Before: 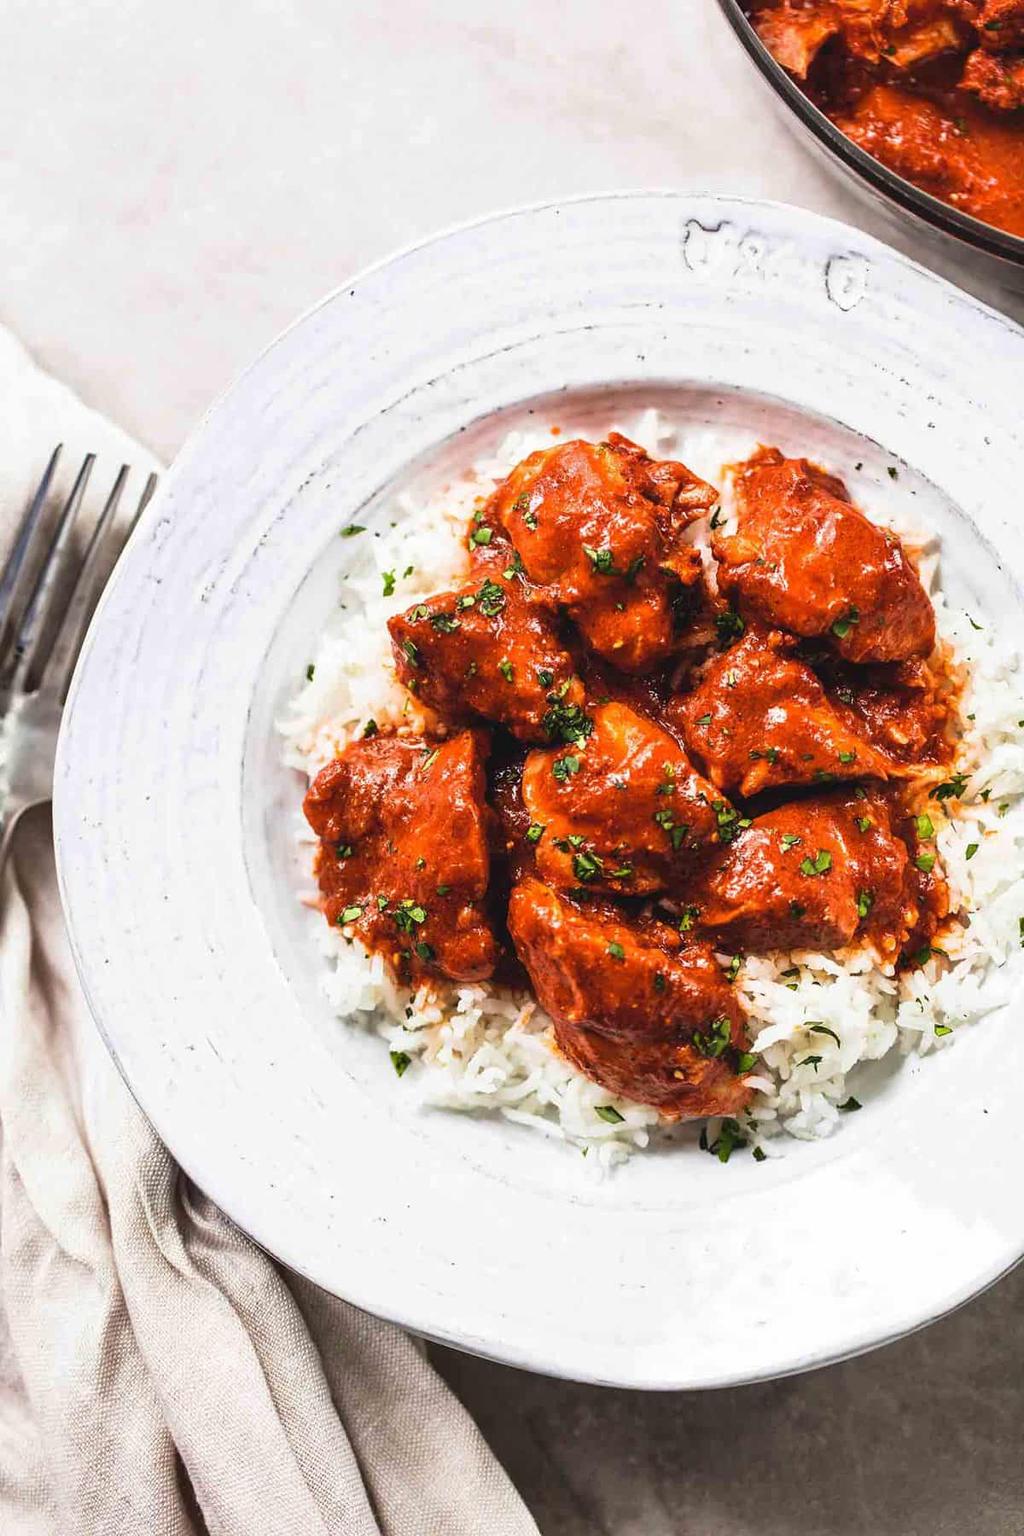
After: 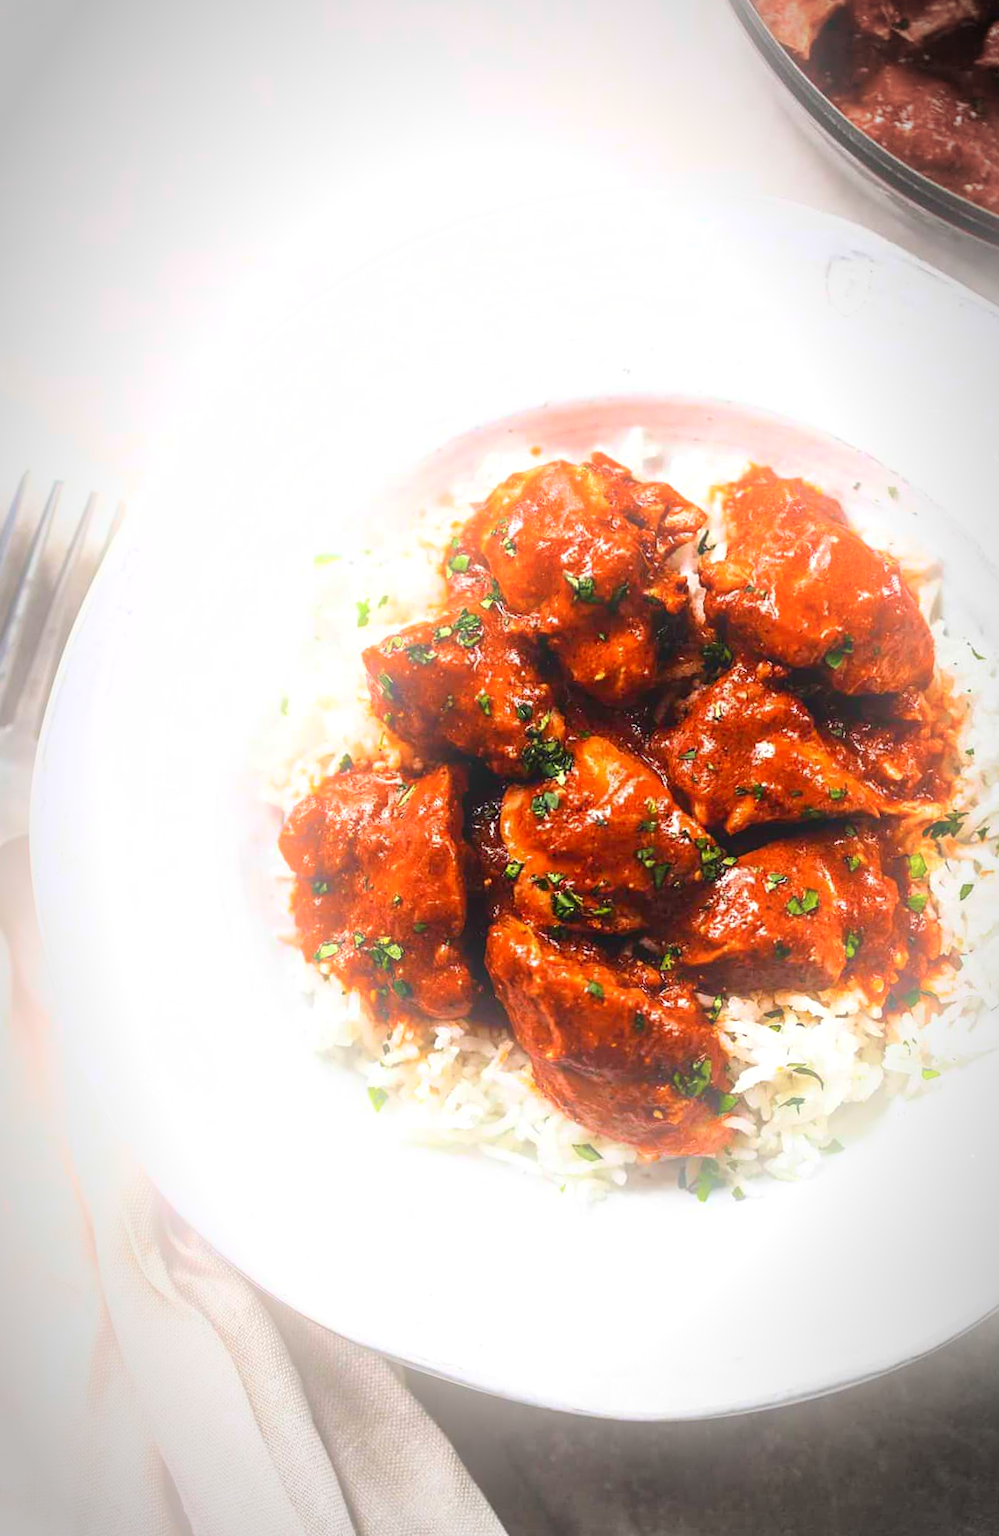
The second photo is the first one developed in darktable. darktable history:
contrast brightness saturation: brightness -0.09
exposure: exposure 0.2 EV, compensate highlight preservation false
rotate and perspective: rotation 0.074°, lens shift (vertical) 0.096, lens shift (horizontal) -0.041, crop left 0.043, crop right 0.952, crop top 0.024, crop bottom 0.979
bloom: threshold 82.5%, strength 16.25%
vignetting: automatic ratio true
